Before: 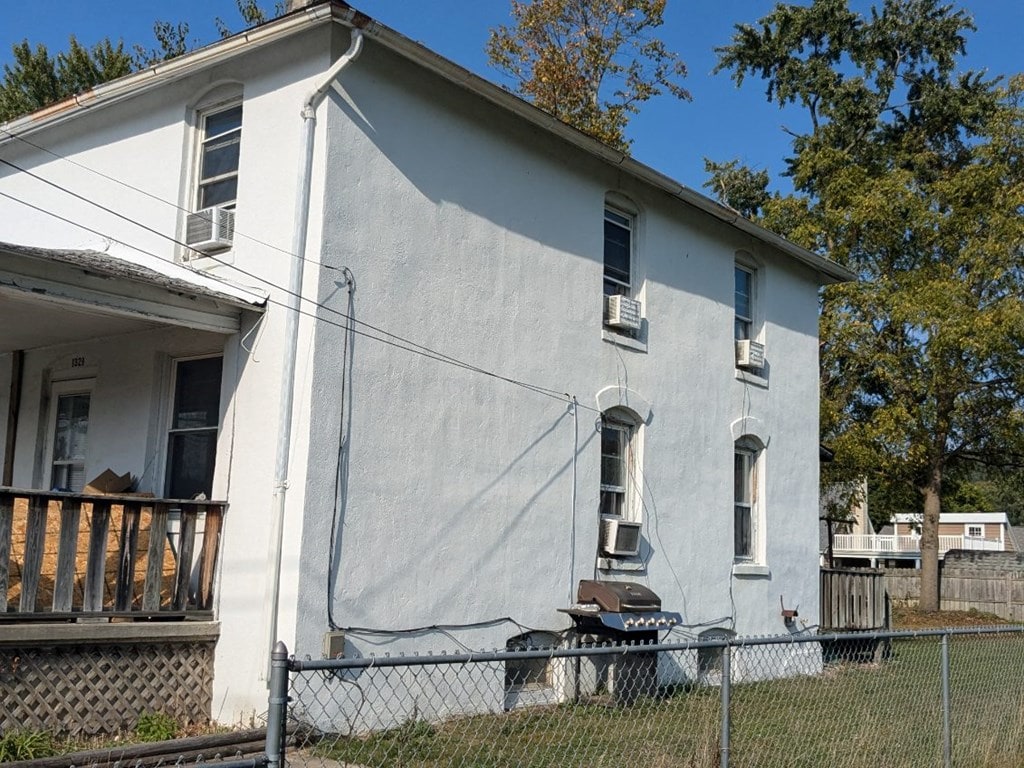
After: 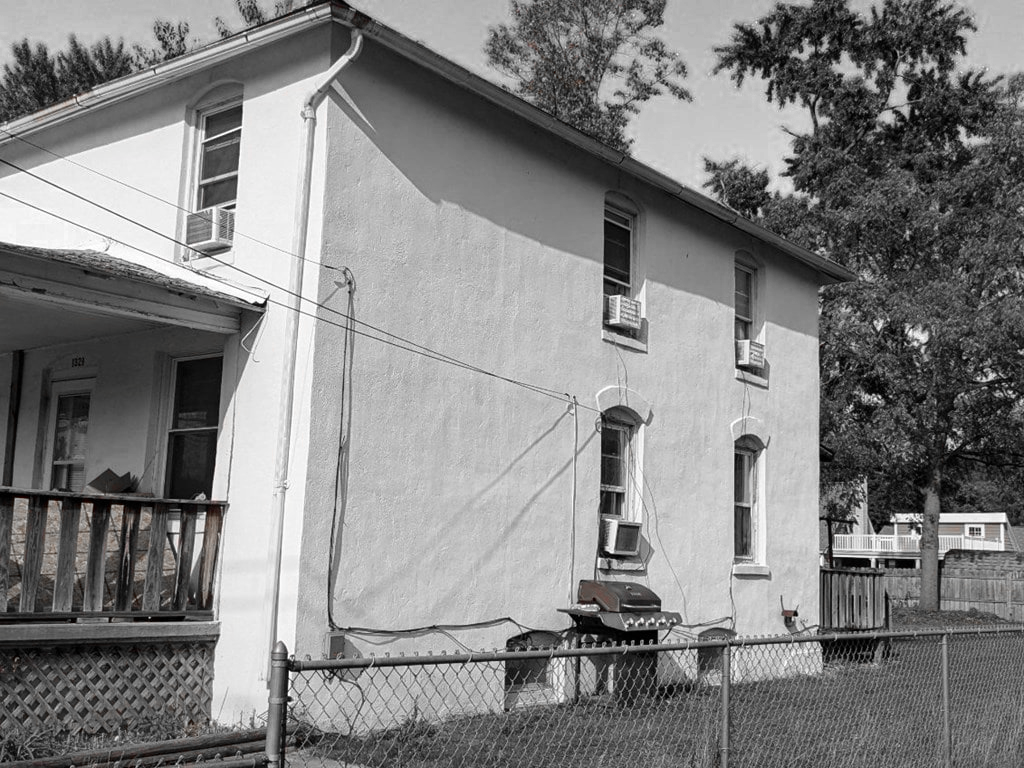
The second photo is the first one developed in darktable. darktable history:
color zones: curves: ch0 [(0, 0.352) (0.143, 0.407) (0.286, 0.386) (0.429, 0.431) (0.571, 0.829) (0.714, 0.853) (0.857, 0.833) (1, 0.352)]; ch1 [(0, 0.604) (0.072, 0.726) (0.096, 0.608) (0.205, 0.007) (0.571, -0.006) (0.839, -0.013) (0.857, -0.012) (1, 0.604)]
contrast brightness saturation: contrast 0.059, brightness -0.007, saturation -0.224
